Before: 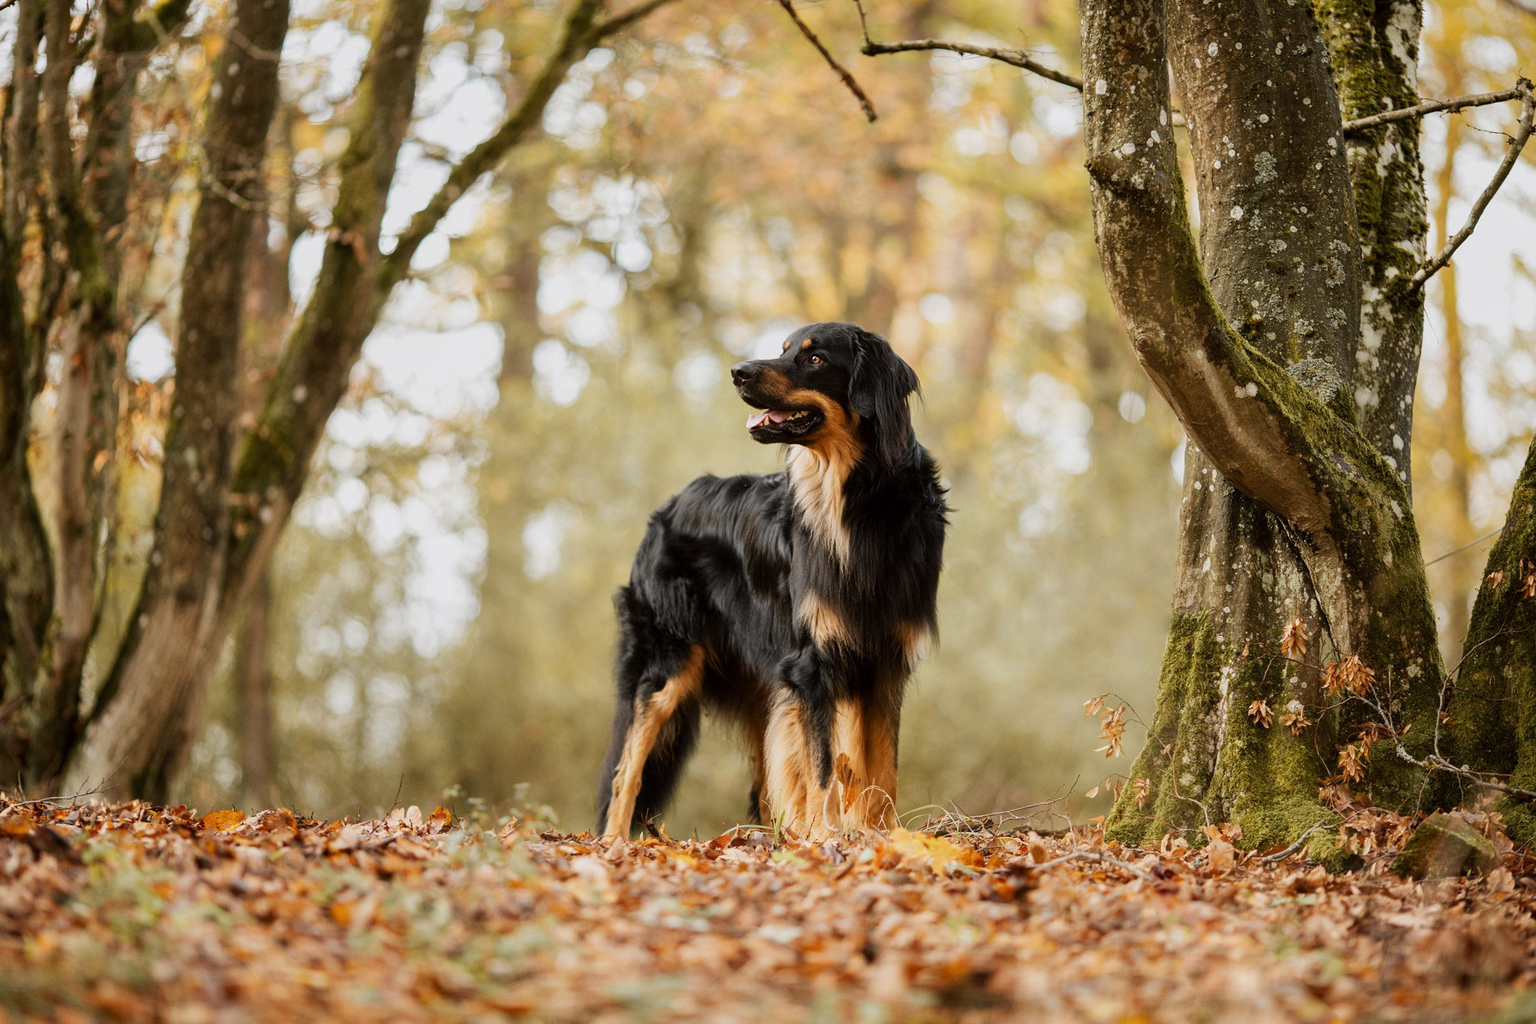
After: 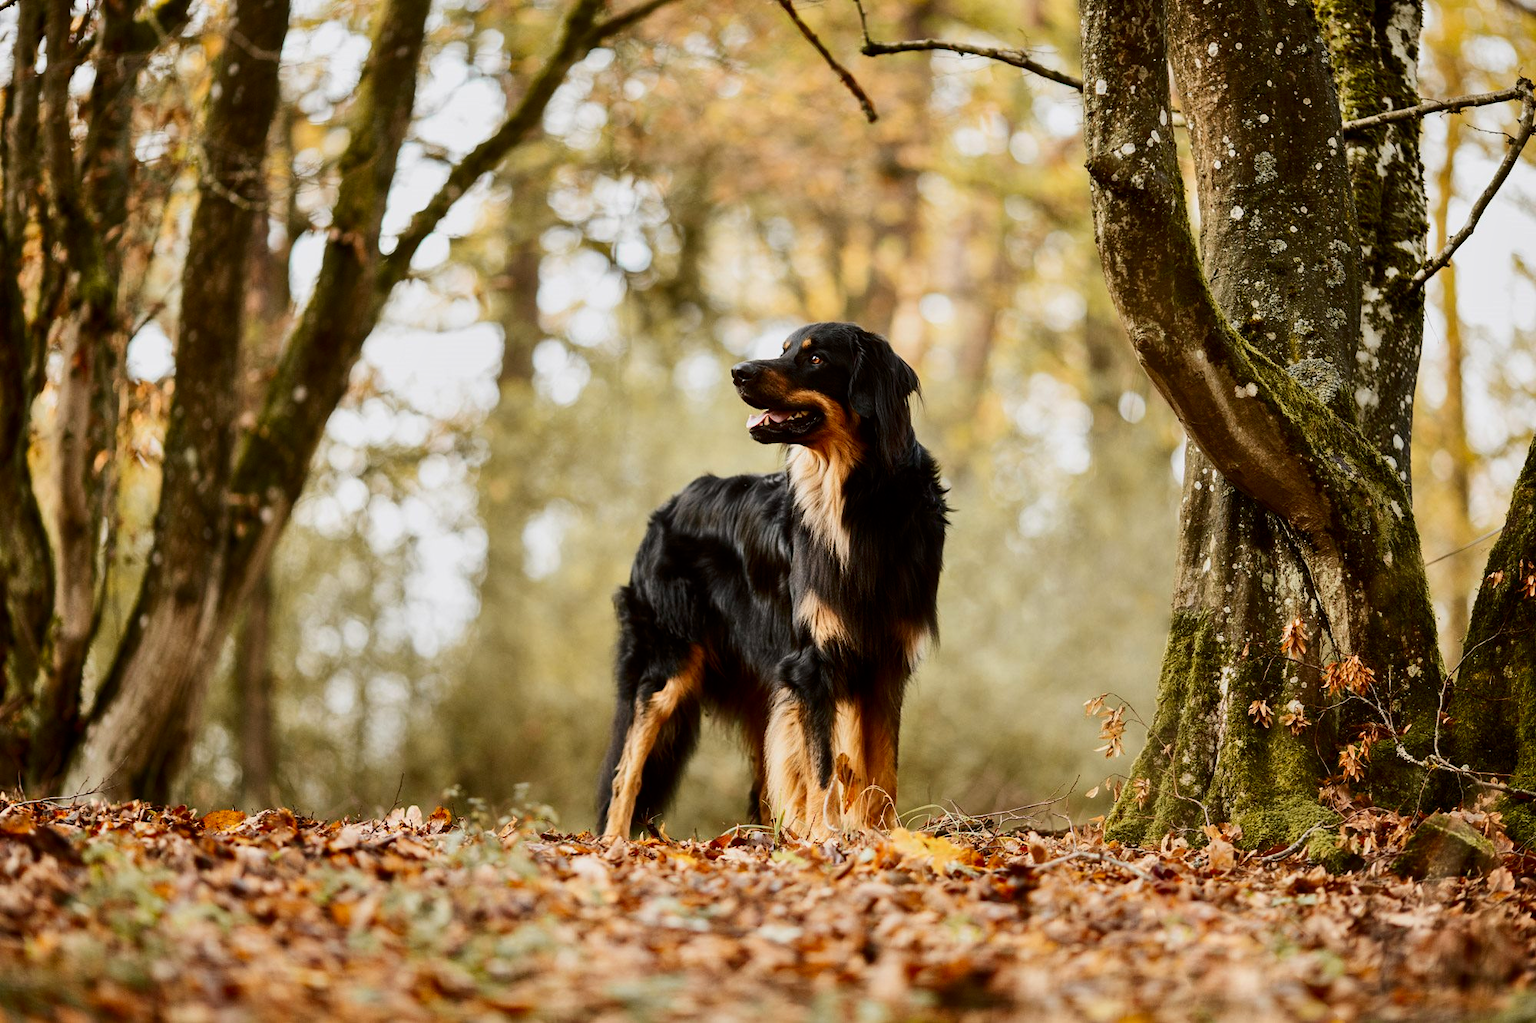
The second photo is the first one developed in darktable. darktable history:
shadows and highlights: low approximation 0.01, soften with gaussian
contrast brightness saturation: contrast 0.198, brightness -0.105, saturation 0.097
